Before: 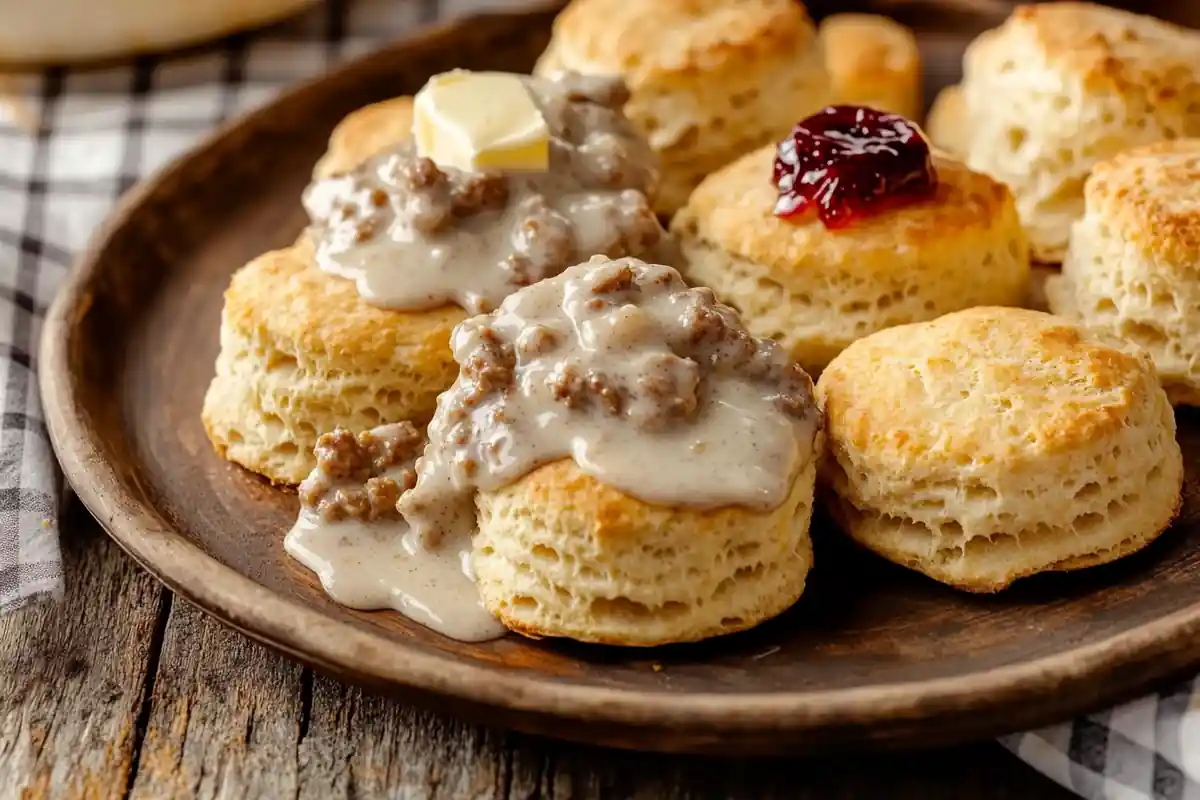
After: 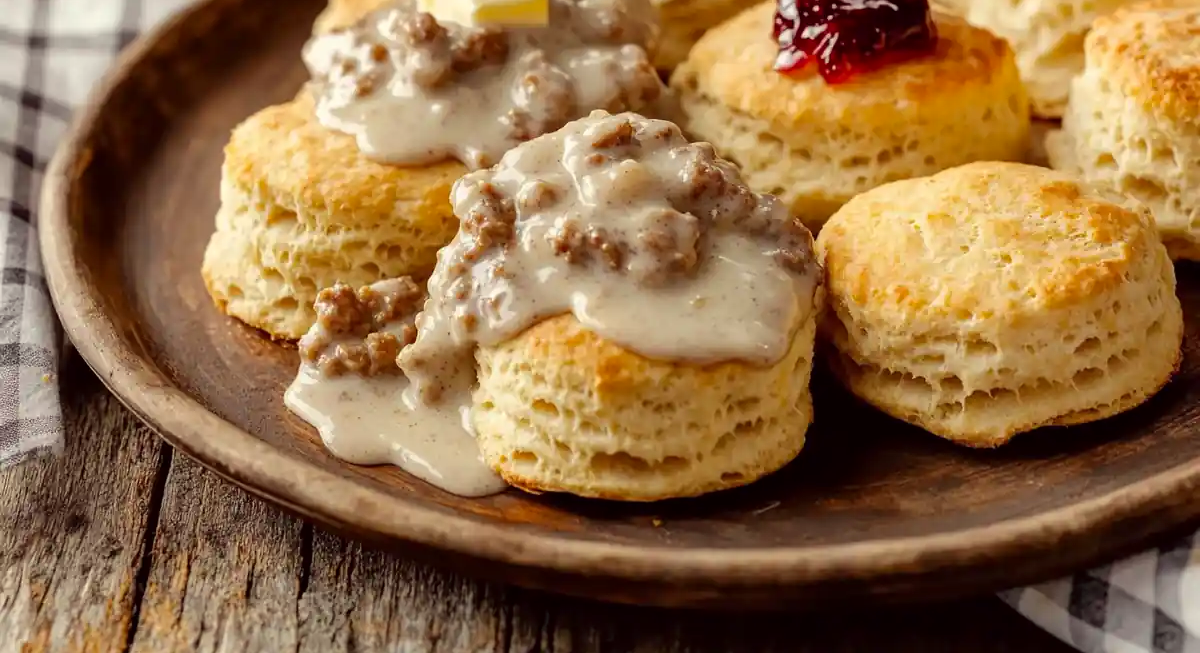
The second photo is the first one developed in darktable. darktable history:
crop and rotate: top 18.318%
color correction: highlights a* -1.09, highlights b* 4.57, shadows a* 3.51
